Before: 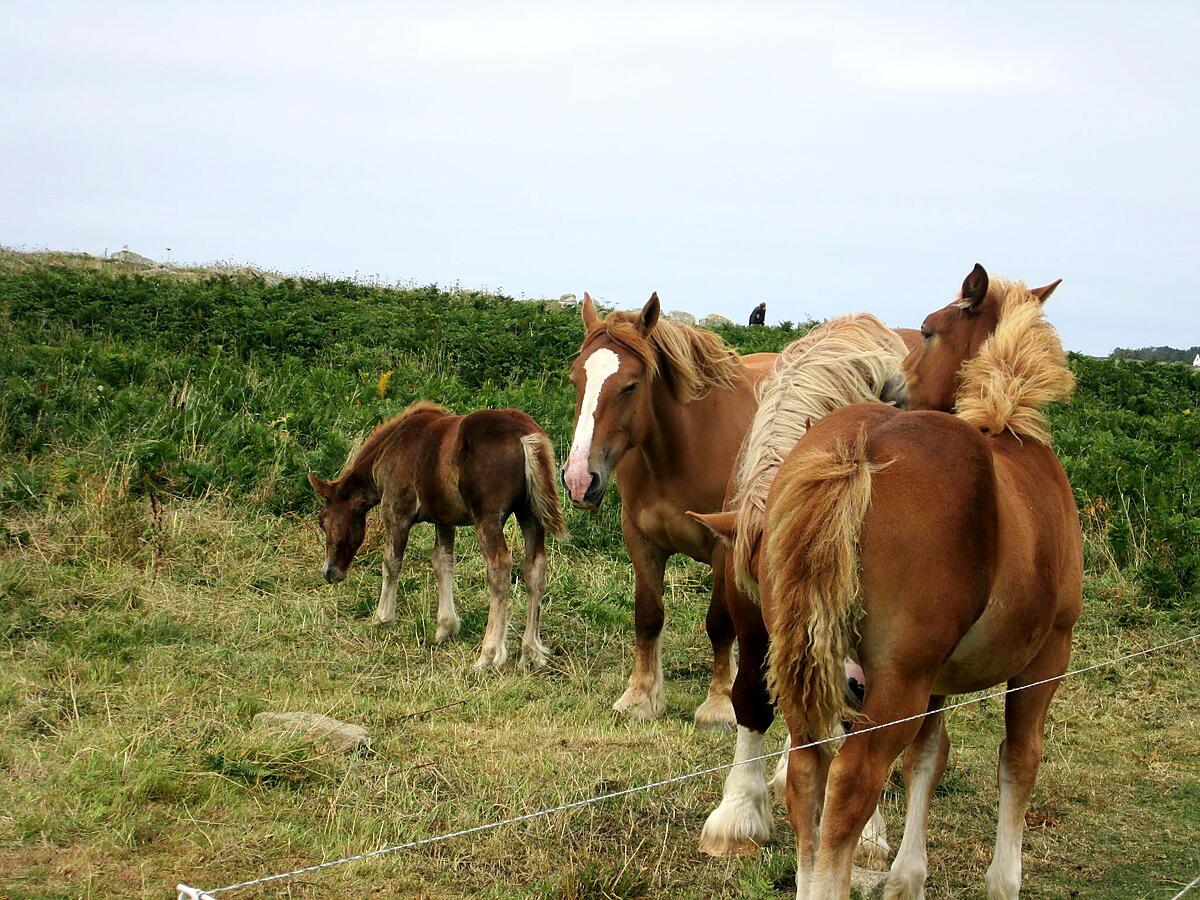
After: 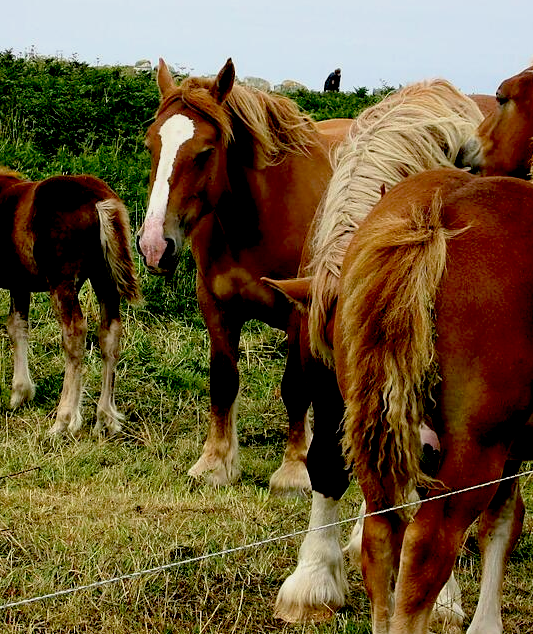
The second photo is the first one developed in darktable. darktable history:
crop: left 35.462%, top 26.098%, right 20.061%, bottom 3.439%
exposure: black level correction 0.046, exposure -0.233 EV, compensate exposure bias true, compensate highlight preservation false
